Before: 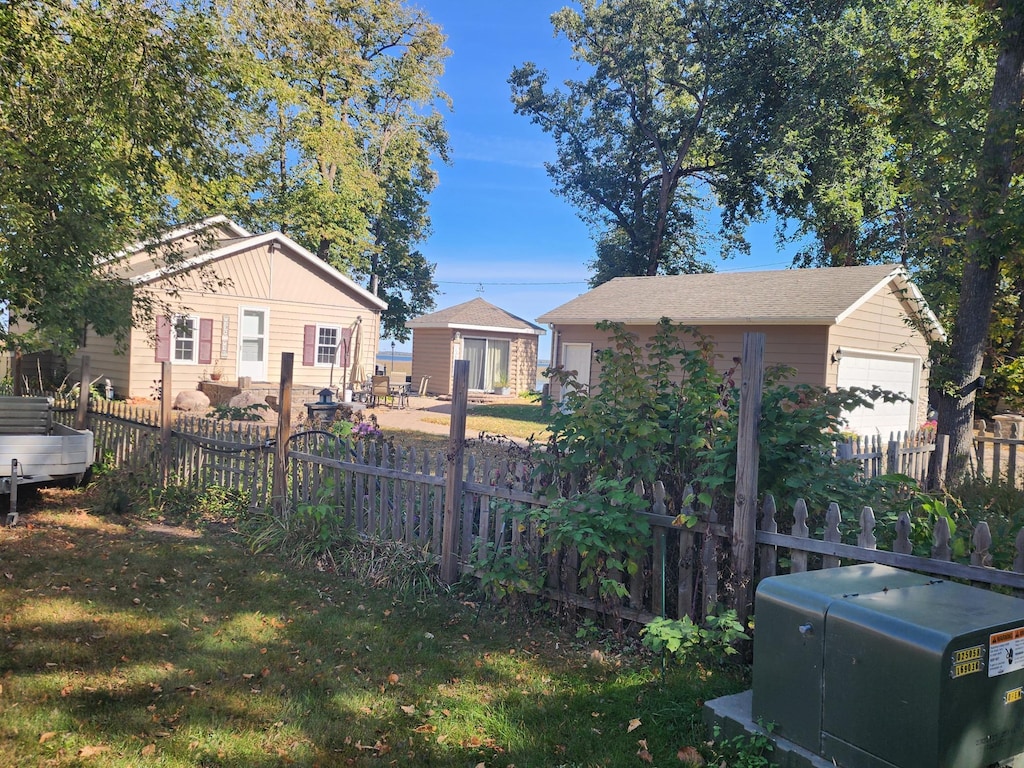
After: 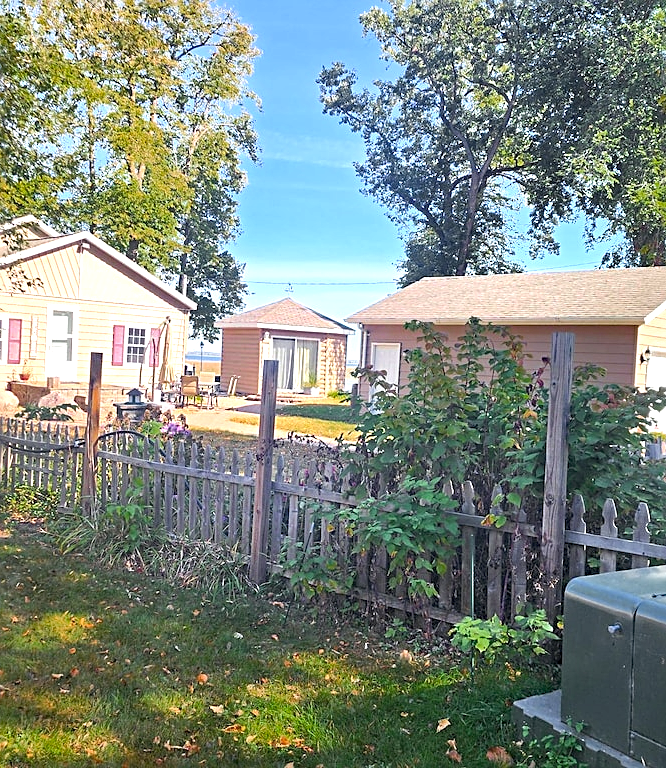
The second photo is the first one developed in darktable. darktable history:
exposure: exposure 1 EV, compensate highlight preservation false
color zones: curves: ch0 [(0, 0.48) (0.209, 0.398) (0.305, 0.332) (0.429, 0.493) (0.571, 0.5) (0.714, 0.5) (0.857, 0.5) (1, 0.48)]; ch1 [(0, 0.633) (0.143, 0.586) (0.286, 0.489) (0.429, 0.448) (0.571, 0.31) (0.714, 0.335) (0.857, 0.492) (1, 0.633)]; ch2 [(0, 0.448) (0.143, 0.498) (0.286, 0.5) (0.429, 0.5) (0.571, 0.5) (0.714, 0.5) (0.857, 0.5) (1, 0.448)]
haze removal: compatibility mode true, adaptive false
crop and rotate: left 18.75%, right 16.164%
sharpen: on, module defaults
color correction: highlights b* 0.05, saturation 1.13
